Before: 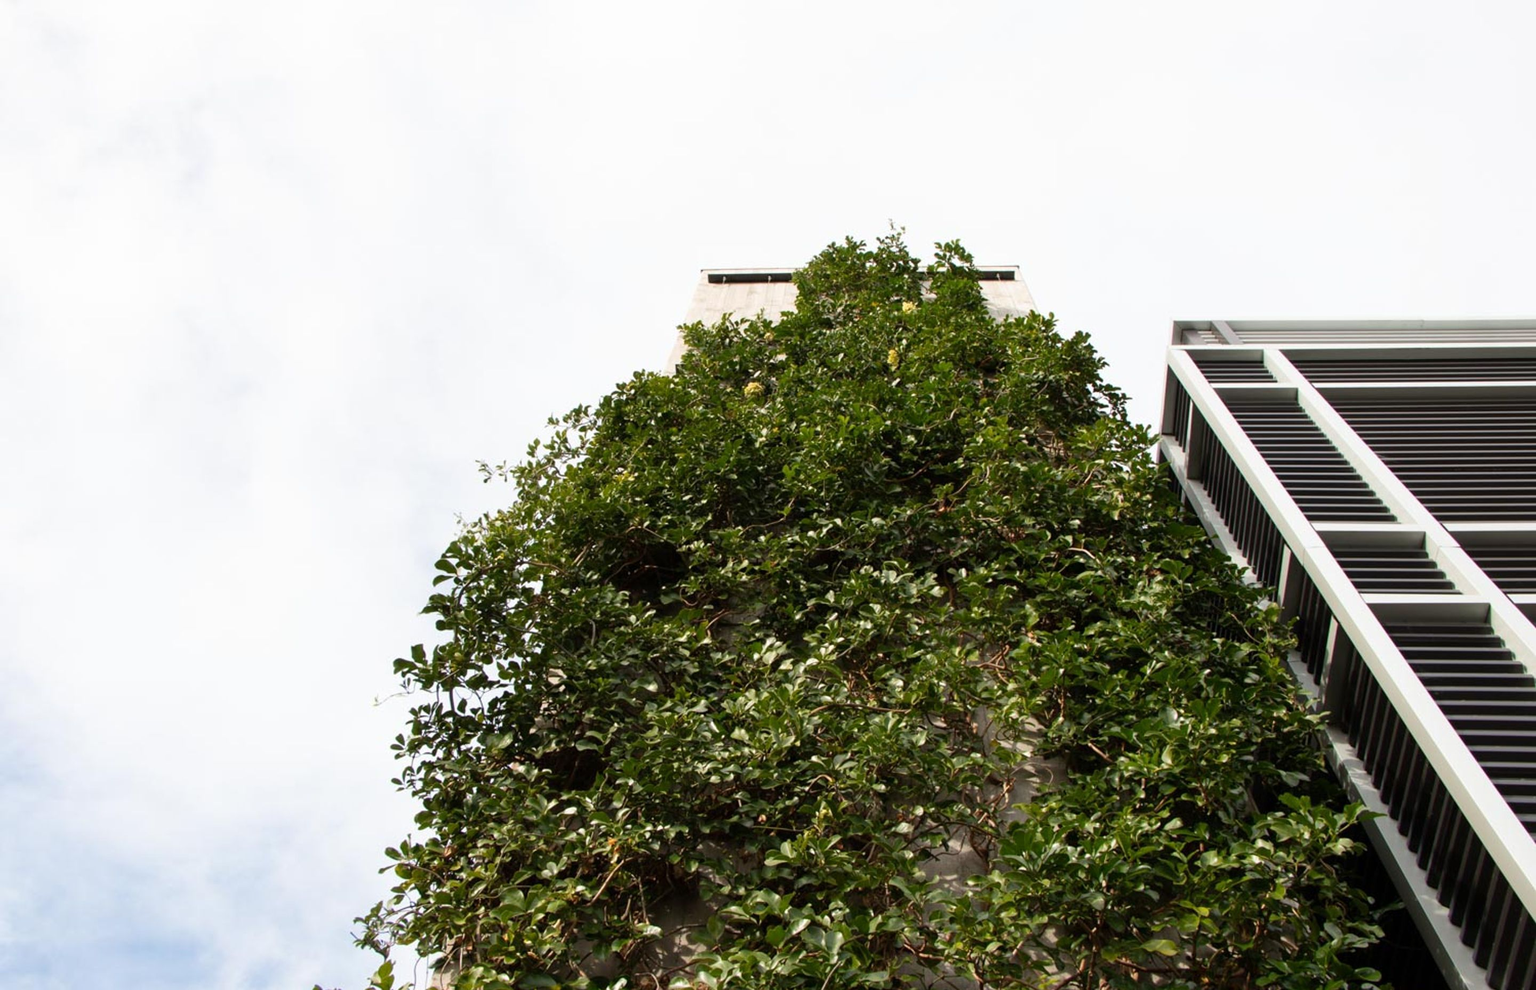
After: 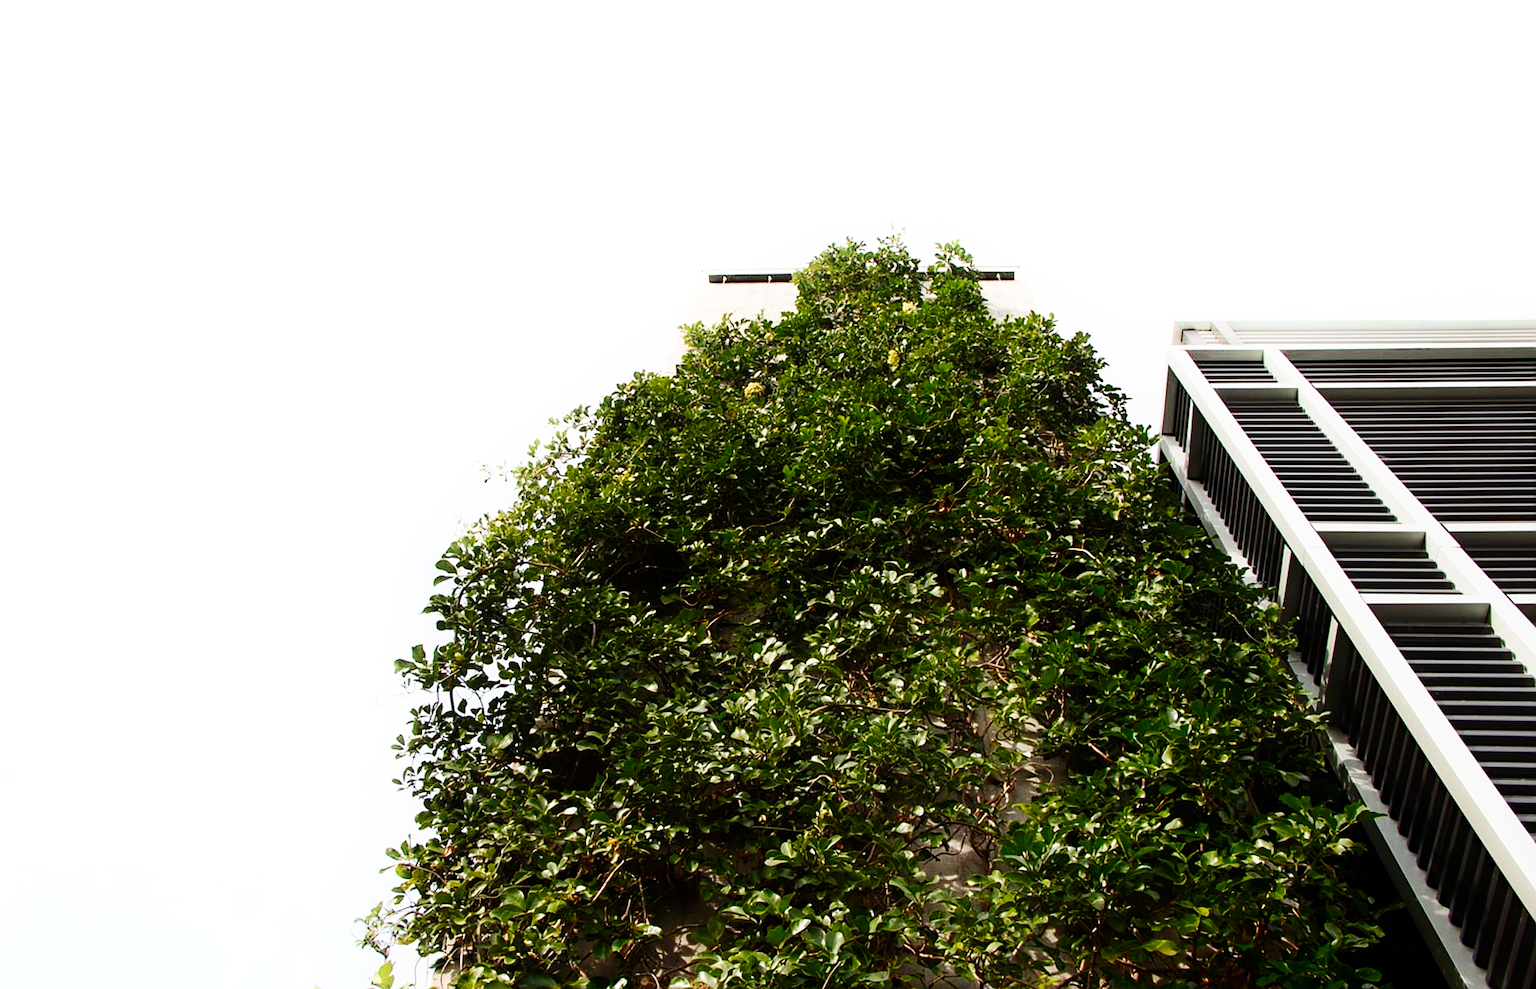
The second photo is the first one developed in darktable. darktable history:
sharpen: on, module defaults
base curve: curves: ch0 [(0, 0) (0.032, 0.025) (0.121, 0.166) (0.206, 0.329) (0.605, 0.79) (1, 1)], preserve colors none
tone equalizer: on, module defaults
shadows and highlights: shadows -54.3, highlights 86.09, soften with gaussian
haze removal: compatibility mode true, adaptive false
